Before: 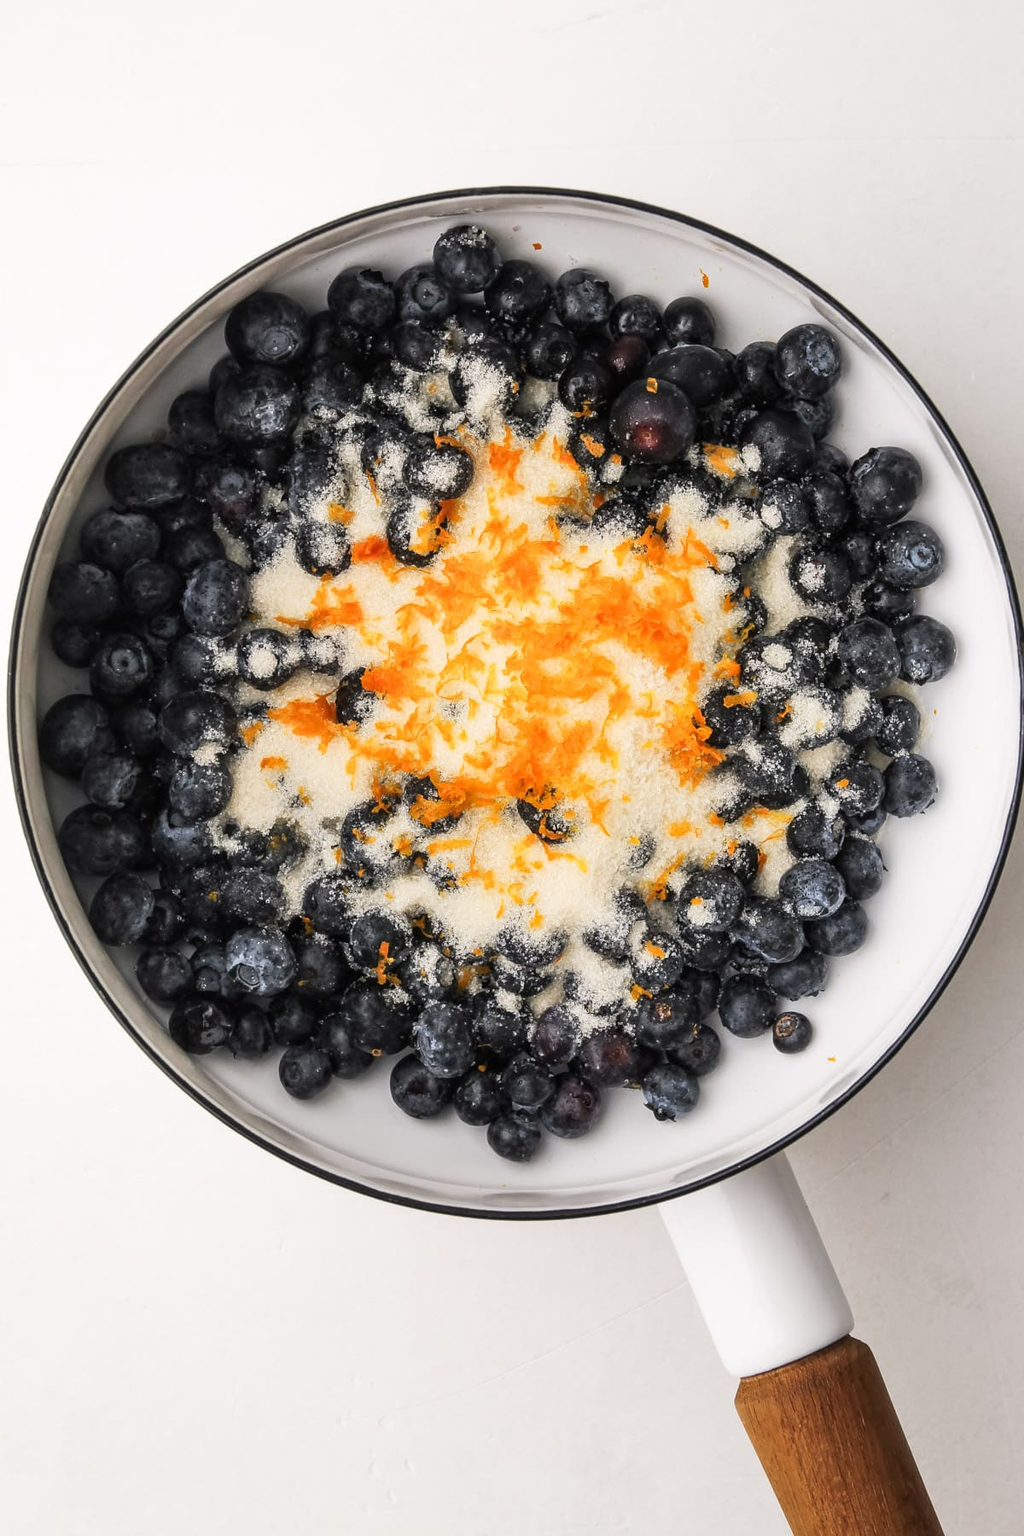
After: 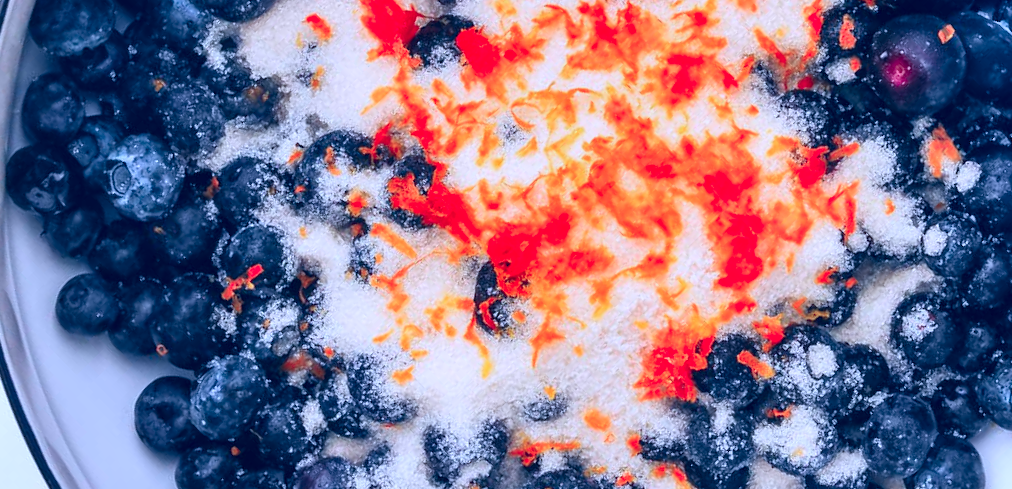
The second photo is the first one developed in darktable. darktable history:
crop and rotate: angle -45.62°, top 16.293%, right 0.813%, bottom 11.747%
exposure: compensate highlight preservation false
tone curve: curves: ch1 [(0, 0) (0.108, 0.197) (0.5, 0.5) (0.681, 0.885) (1, 1)]; ch2 [(0, 0) (0.28, 0.151) (1, 1)], color space Lab, independent channels, preserve colors none
shadows and highlights: shadows 48.46, highlights -42, soften with gaussian
